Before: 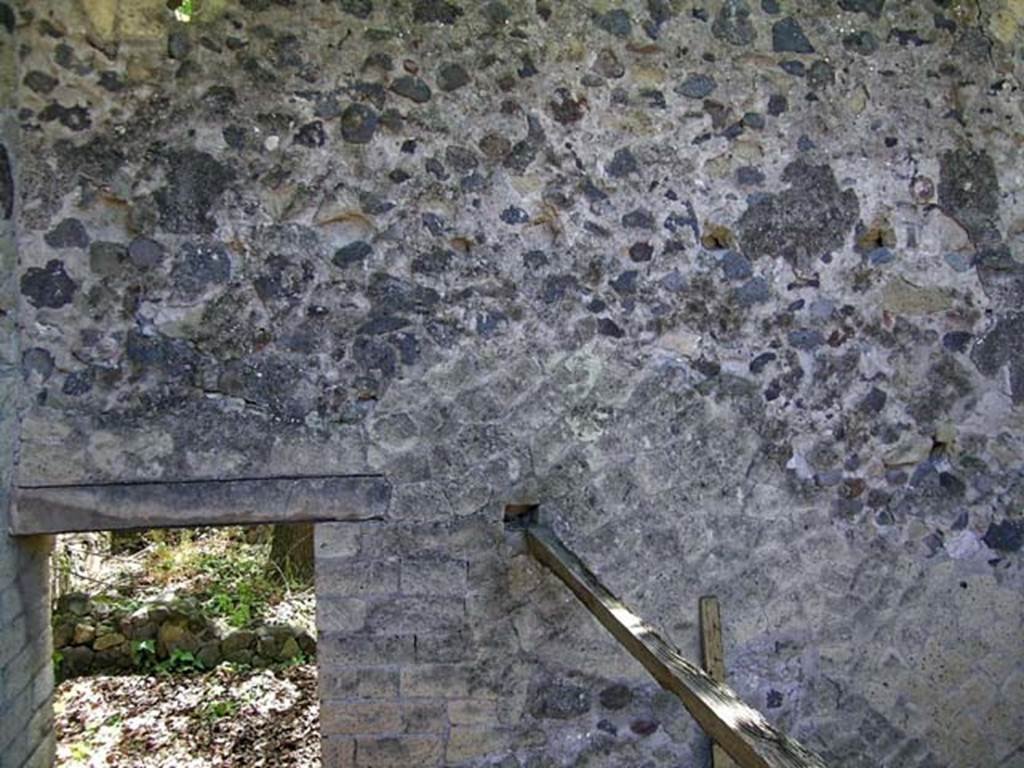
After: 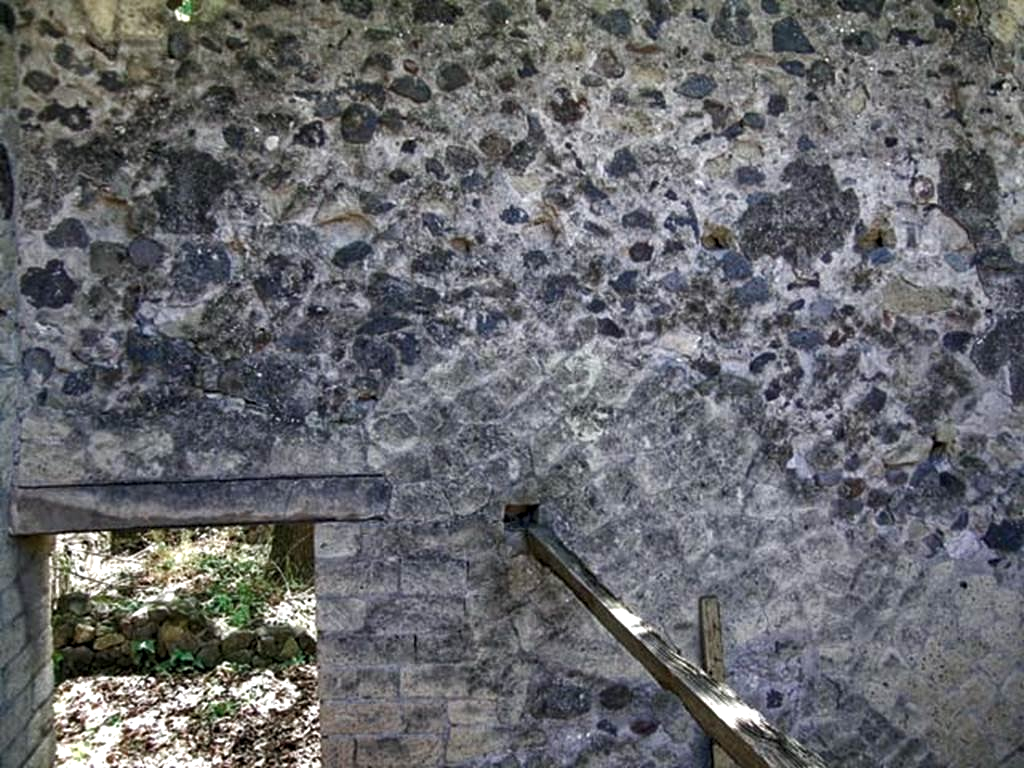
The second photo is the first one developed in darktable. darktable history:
local contrast: highlights 100%, shadows 100%, detail 131%, midtone range 0.2
color zones: curves: ch0 [(0, 0.5) (0.125, 0.4) (0.25, 0.5) (0.375, 0.4) (0.5, 0.4) (0.625, 0.35) (0.75, 0.35) (0.875, 0.5)]; ch1 [(0, 0.35) (0.125, 0.45) (0.25, 0.35) (0.375, 0.35) (0.5, 0.35) (0.625, 0.35) (0.75, 0.45) (0.875, 0.35)]; ch2 [(0, 0.6) (0.125, 0.5) (0.25, 0.5) (0.375, 0.6) (0.5, 0.6) (0.625, 0.5) (0.75, 0.5) (0.875, 0.5)]
color balance rgb: shadows lift › luminance -20%, power › hue 72.24°, highlights gain › luminance 15%, global offset › hue 171.6°, perceptual saturation grading › highlights -30%, perceptual saturation grading › shadows 20%, global vibrance 30%, contrast 10%
